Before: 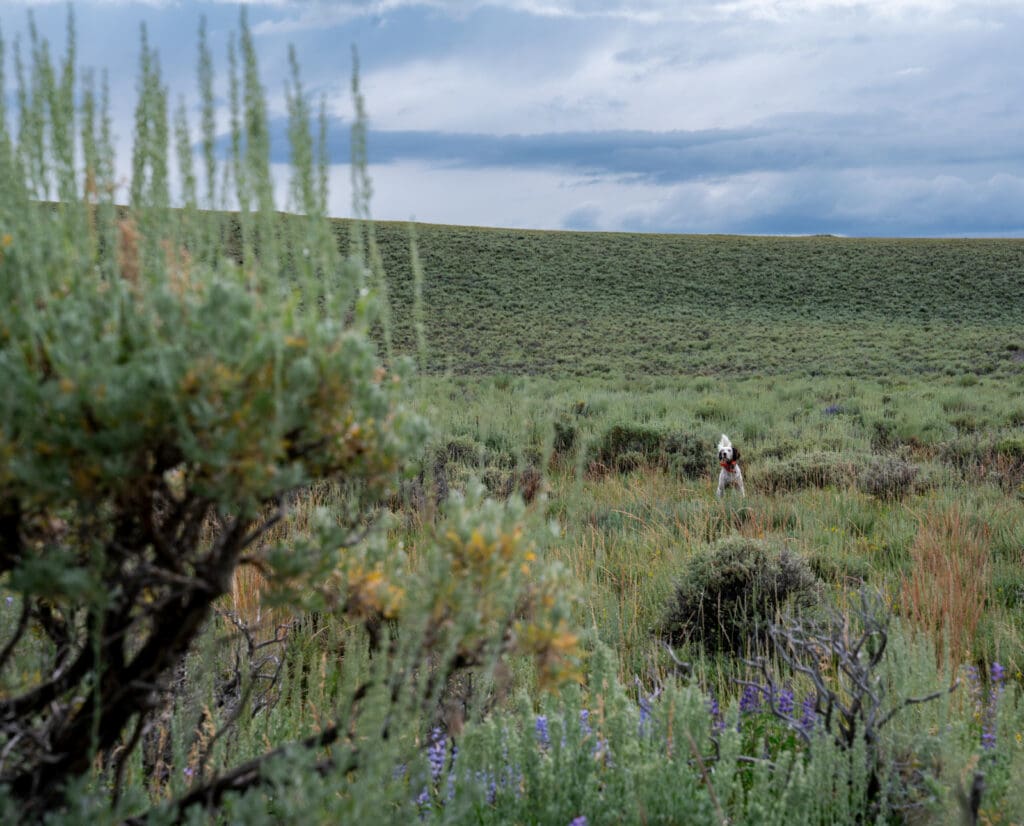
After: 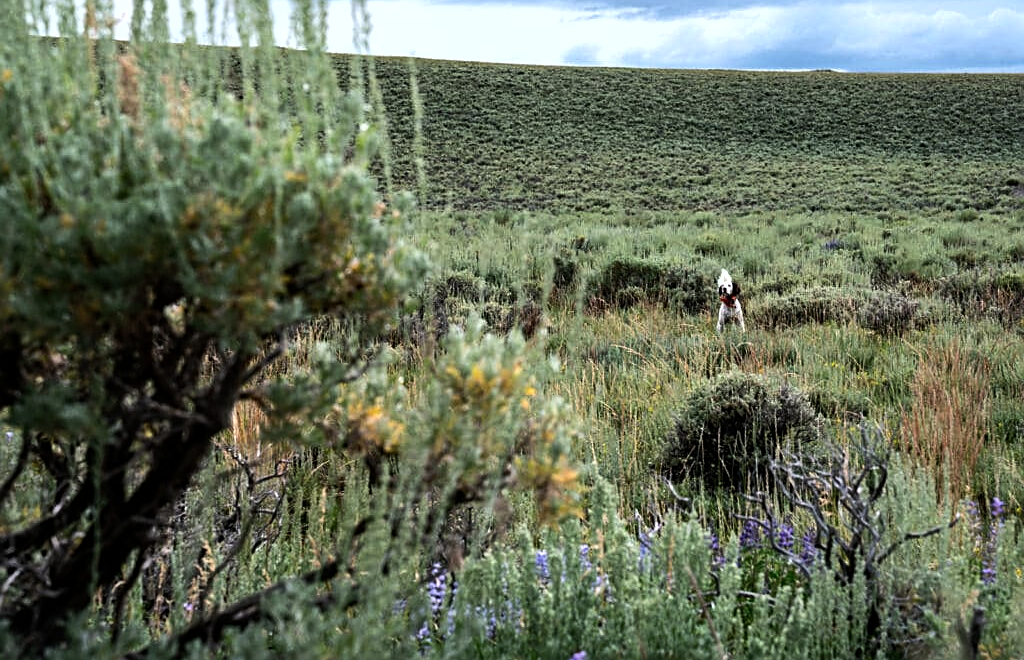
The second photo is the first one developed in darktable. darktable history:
shadows and highlights: shadows 29.61, highlights -30.47, low approximation 0.01, soften with gaussian
crop and rotate: top 19.998%
sharpen: on, module defaults
tone equalizer: -8 EV -1.08 EV, -7 EV -1.01 EV, -6 EV -0.867 EV, -5 EV -0.578 EV, -3 EV 0.578 EV, -2 EV 0.867 EV, -1 EV 1.01 EV, +0 EV 1.08 EV, edges refinement/feathering 500, mask exposure compensation -1.57 EV, preserve details no
